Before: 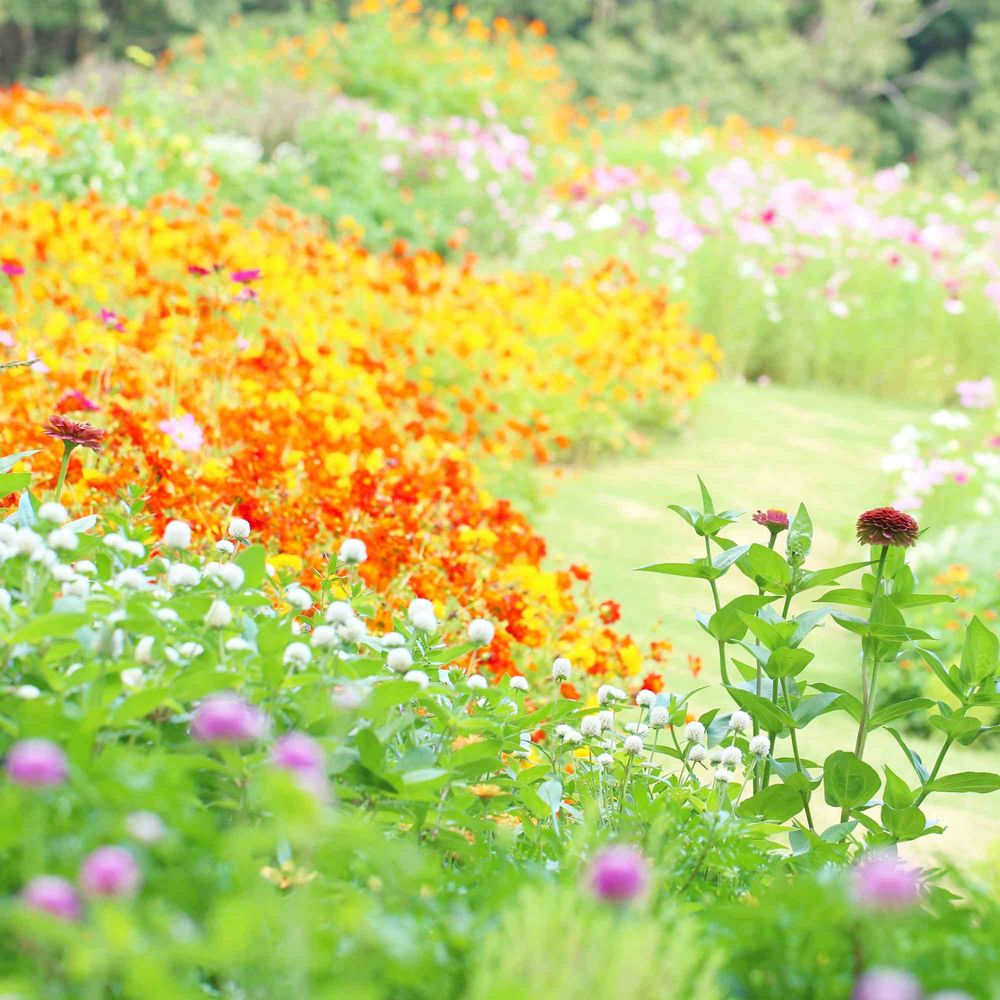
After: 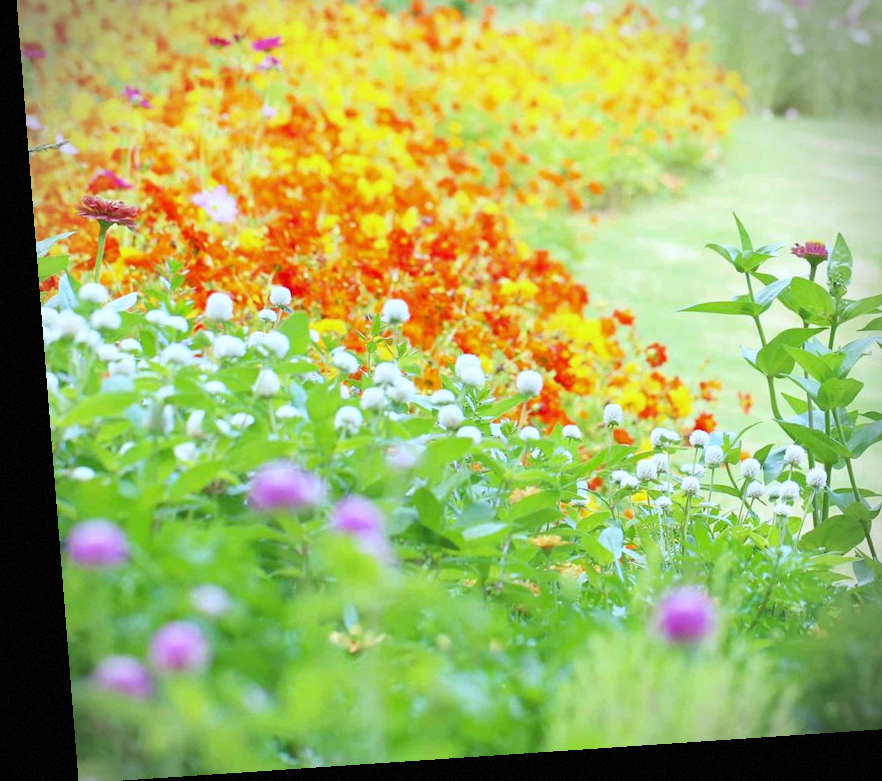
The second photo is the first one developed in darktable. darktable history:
white balance: red 0.931, blue 1.11
rgb curve: curves: ch0 [(0, 0) (0.053, 0.068) (0.122, 0.128) (1, 1)]
crop: top 26.531%, right 17.959%
rotate and perspective: rotation -4.2°, shear 0.006, automatic cropping off
vignetting: dithering 8-bit output, unbound false
levels: levels [0.016, 0.5, 0.996]
